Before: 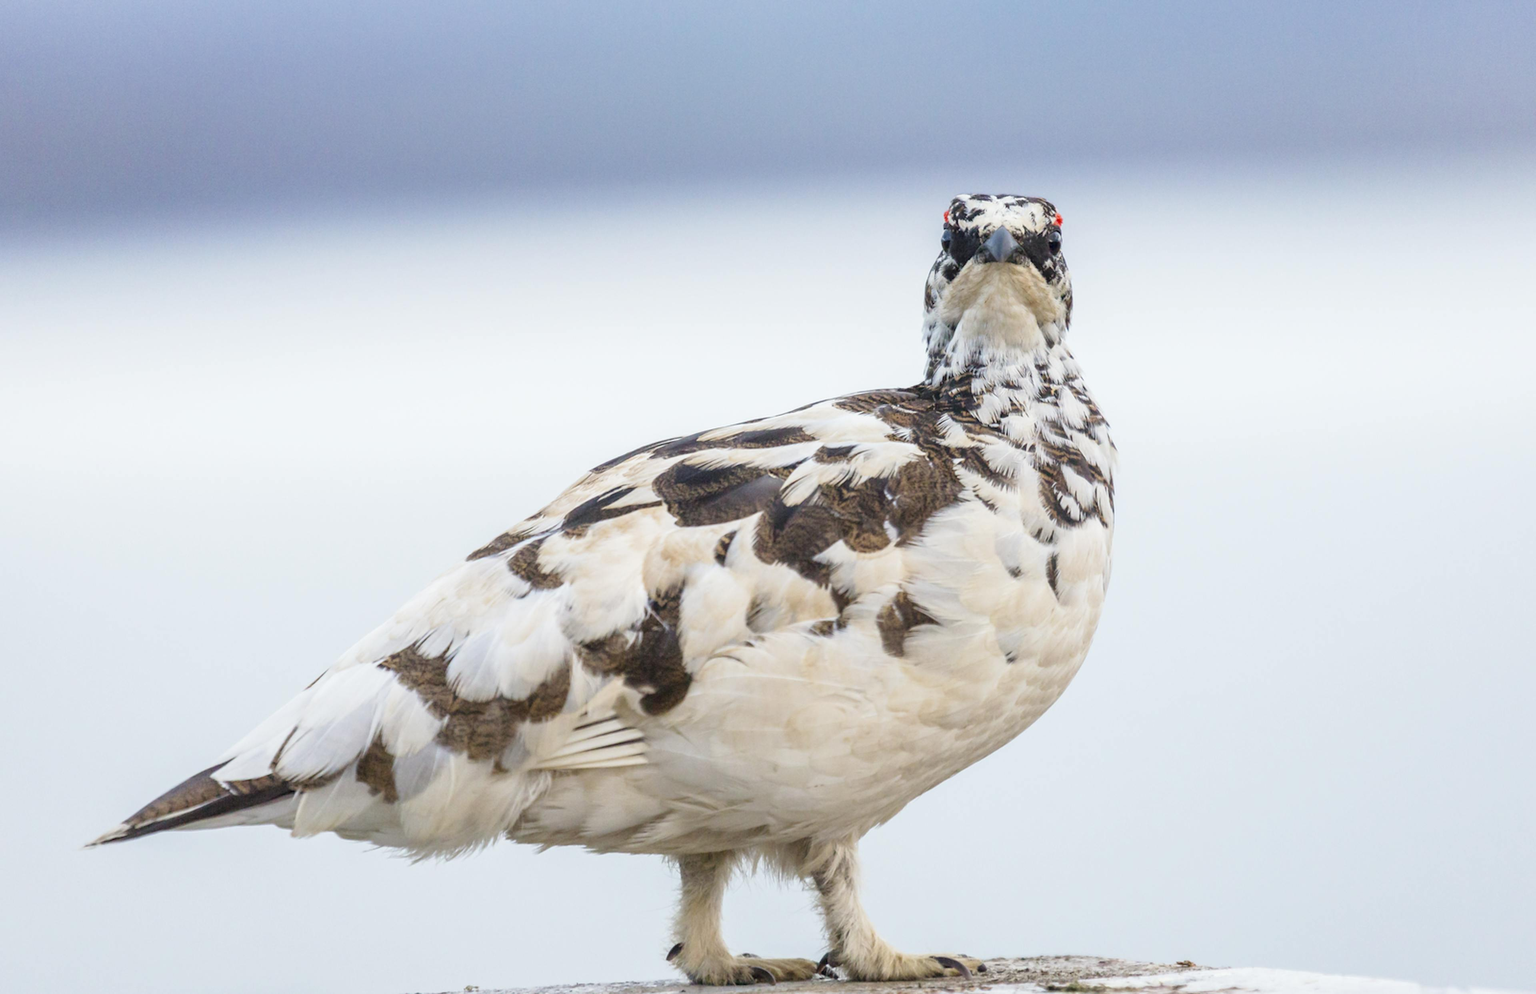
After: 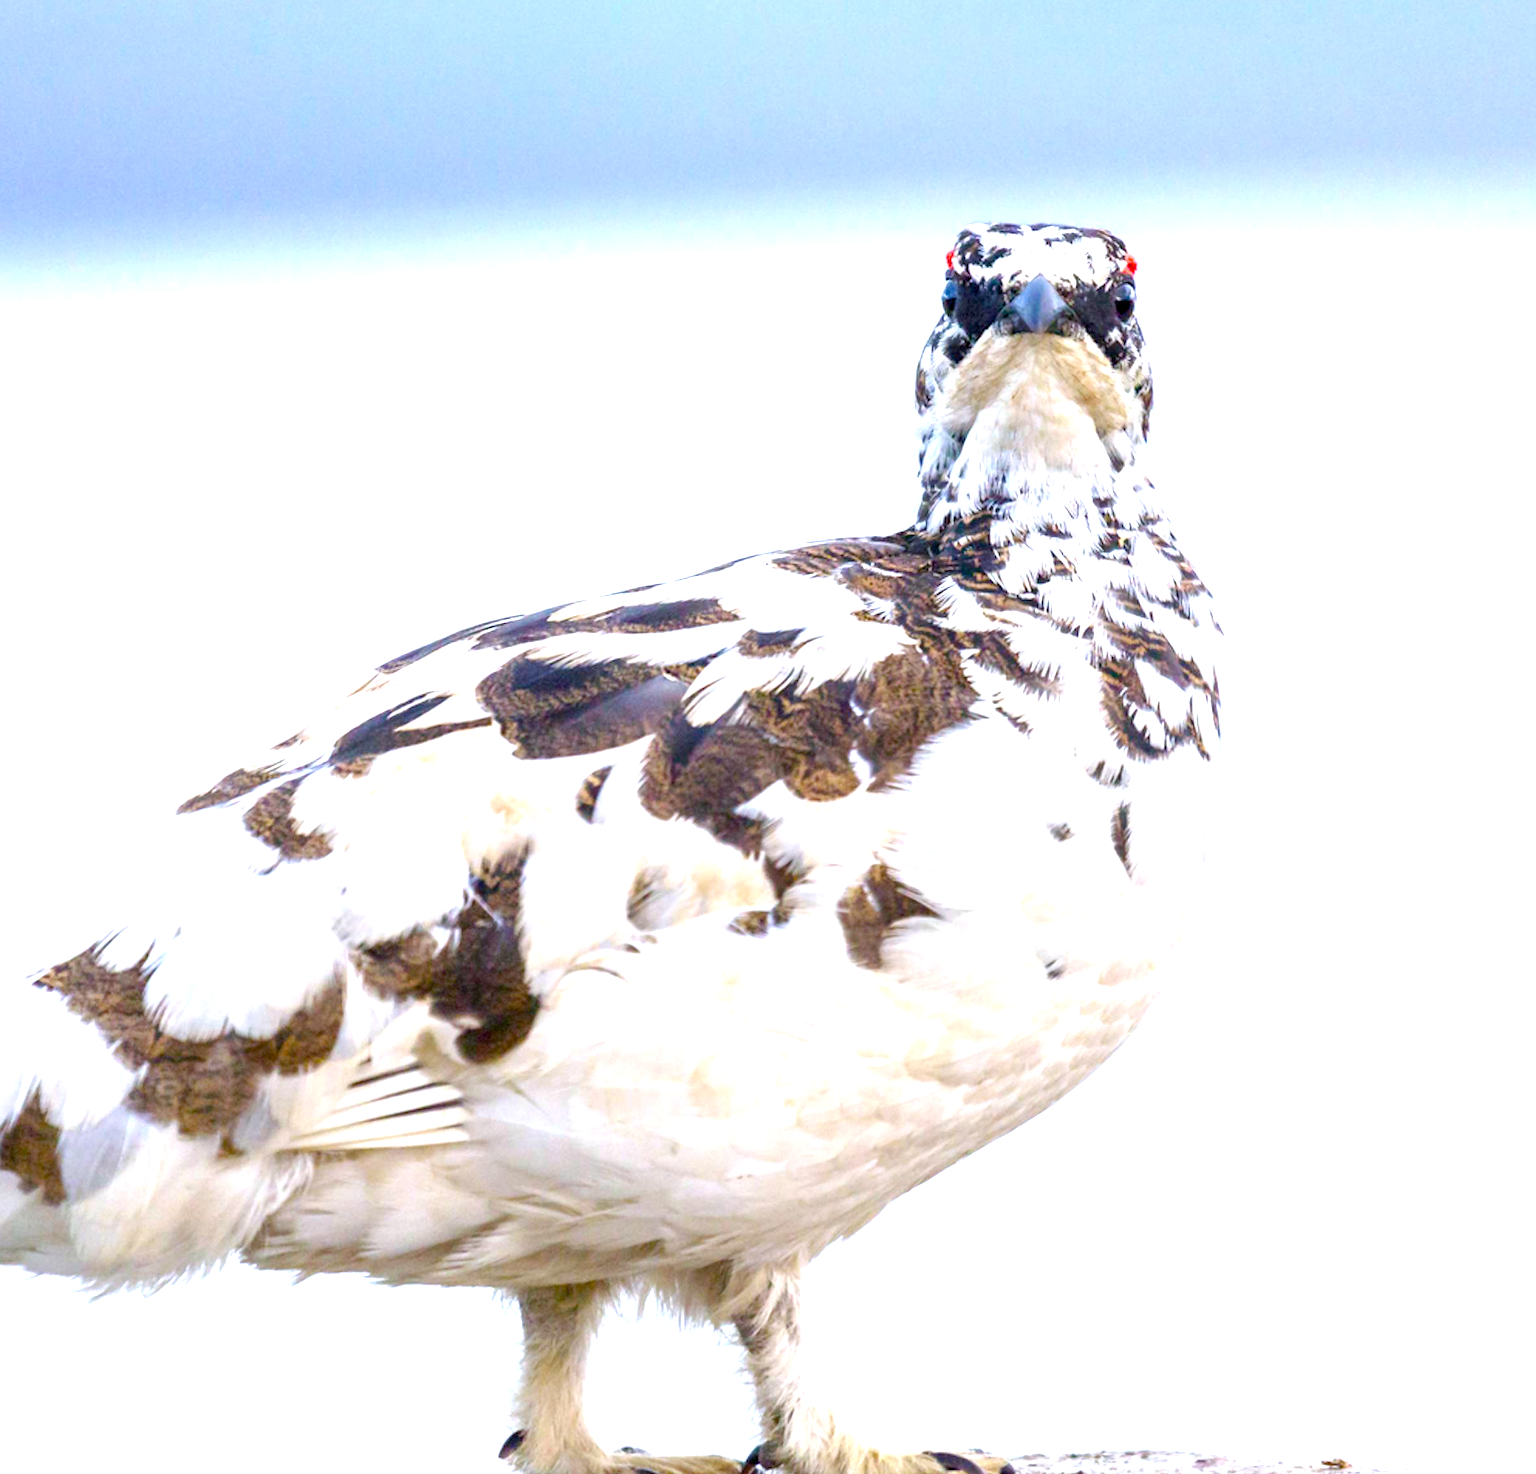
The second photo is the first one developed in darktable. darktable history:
color calibration: illuminant as shot in camera, x 0.358, y 0.373, temperature 4628.91 K
crop and rotate: left 23.278%, top 5.628%, right 14.667%, bottom 2.308%
exposure: black level correction 0.002, exposure 0.296 EV, compensate exposure bias true, compensate highlight preservation false
color balance rgb: highlights gain › chroma 0.171%, highlights gain › hue 331.2°, global offset › luminance -0.874%, perceptual saturation grading › global saturation 0.453%, perceptual saturation grading › mid-tones 6.123%, perceptual saturation grading › shadows 71.536%, perceptual brilliance grading › global brilliance 18.757%, global vibrance 34.781%
